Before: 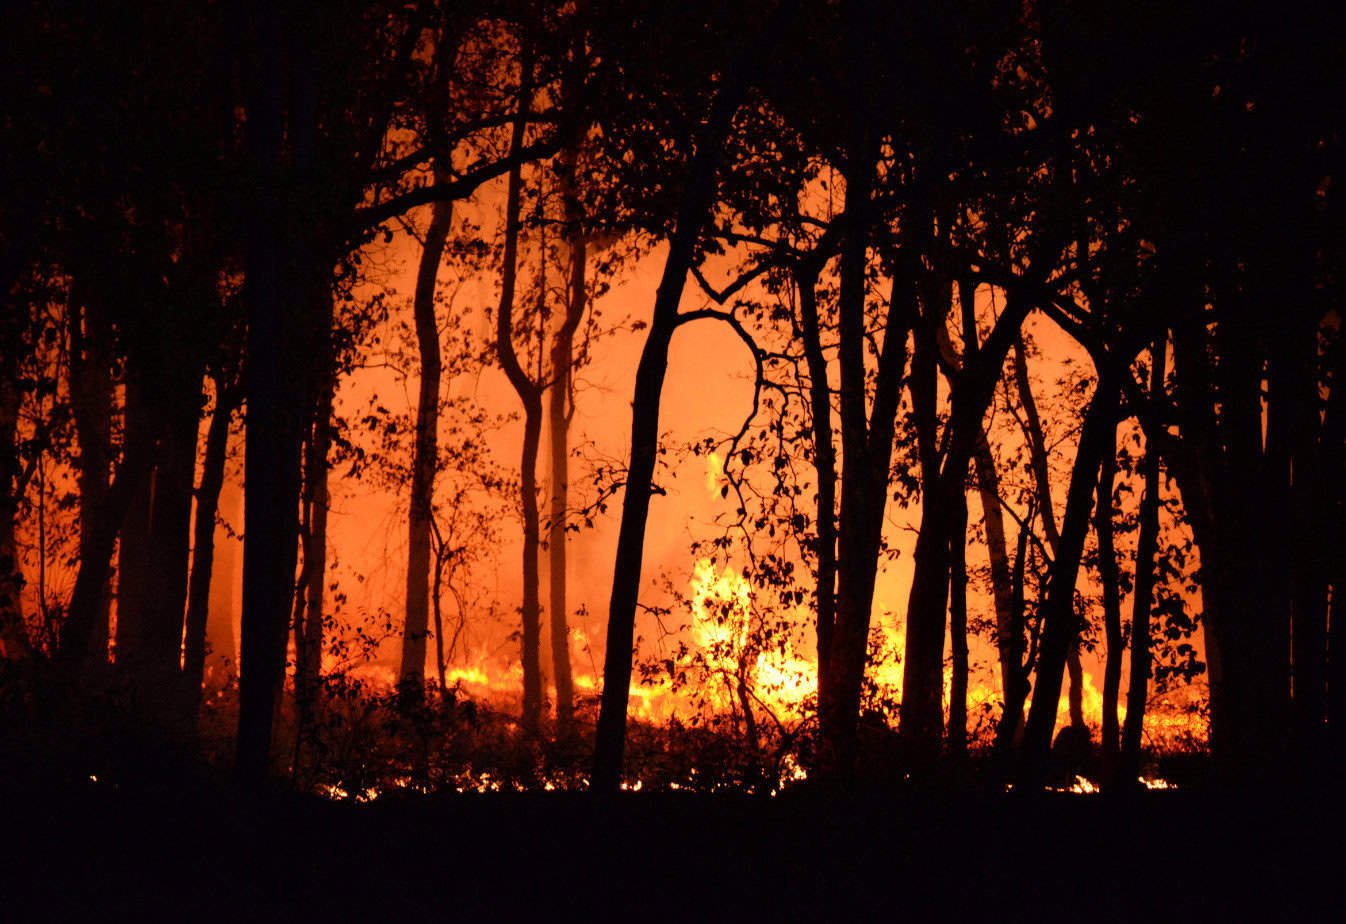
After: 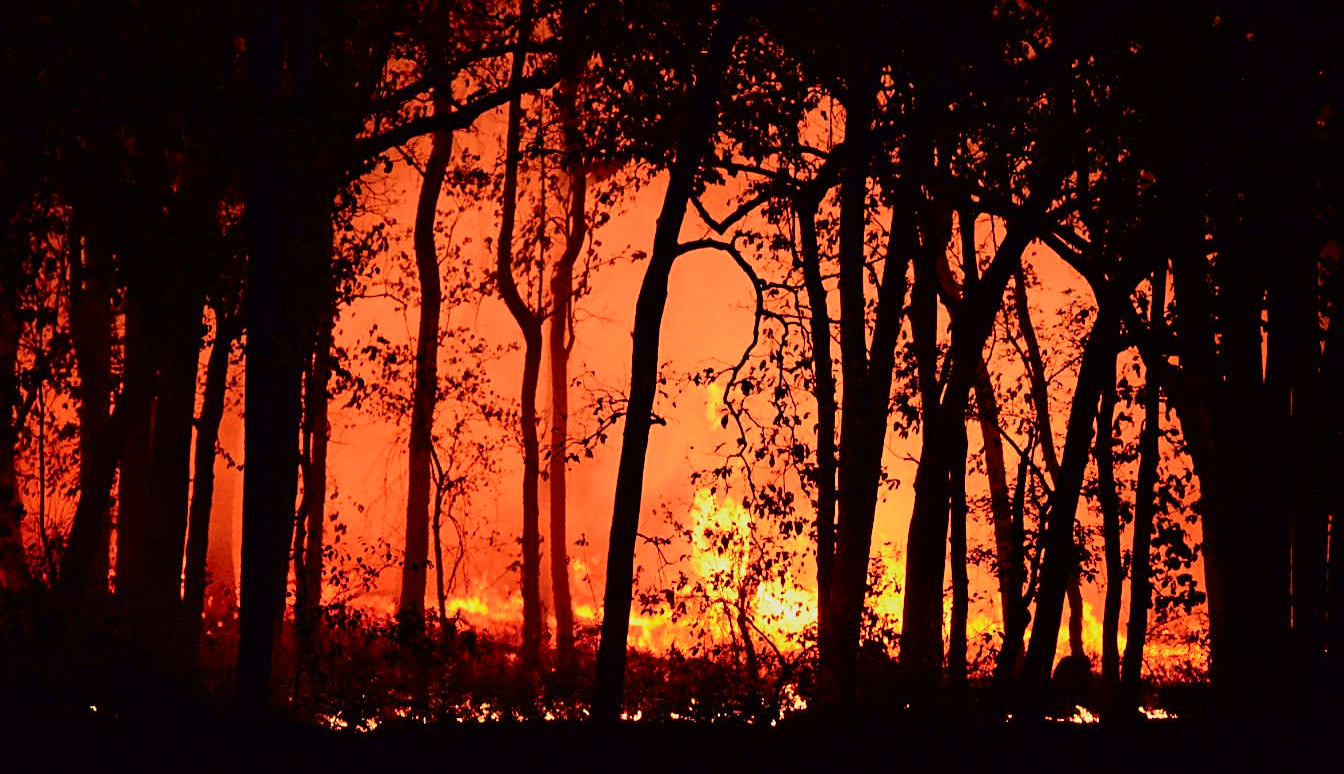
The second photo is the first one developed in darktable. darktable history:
sharpen: on, module defaults
tone curve: curves: ch0 [(0, 0) (0.091, 0.066) (0.184, 0.16) (0.491, 0.519) (0.748, 0.765) (1, 0.919)]; ch1 [(0, 0) (0.179, 0.173) (0.322, 0.32) (0.424, 0.424) (0.502, 0.504) (0.56, 0.575) (0.631, 0.675) (0.777, 0.806) (1, 1)]; ch2 [(0, 0) (0.434, 0.447) (0.497, 0.498) (0.539, 0.566) (0.676, 0.691) (1, 1)], color space Lab, independent channels, preserve colors none
crop: top 7.625%, bottom 8.027%
